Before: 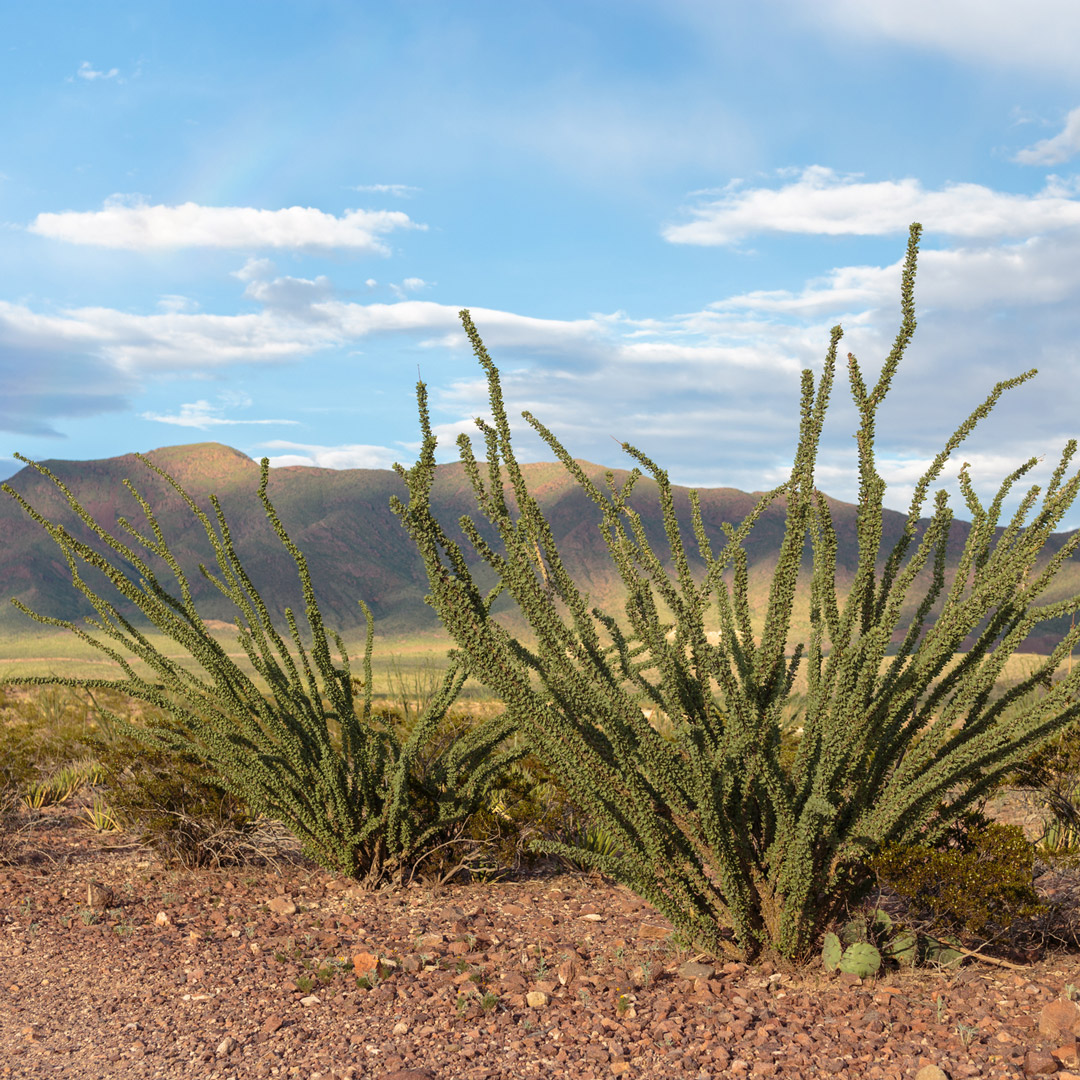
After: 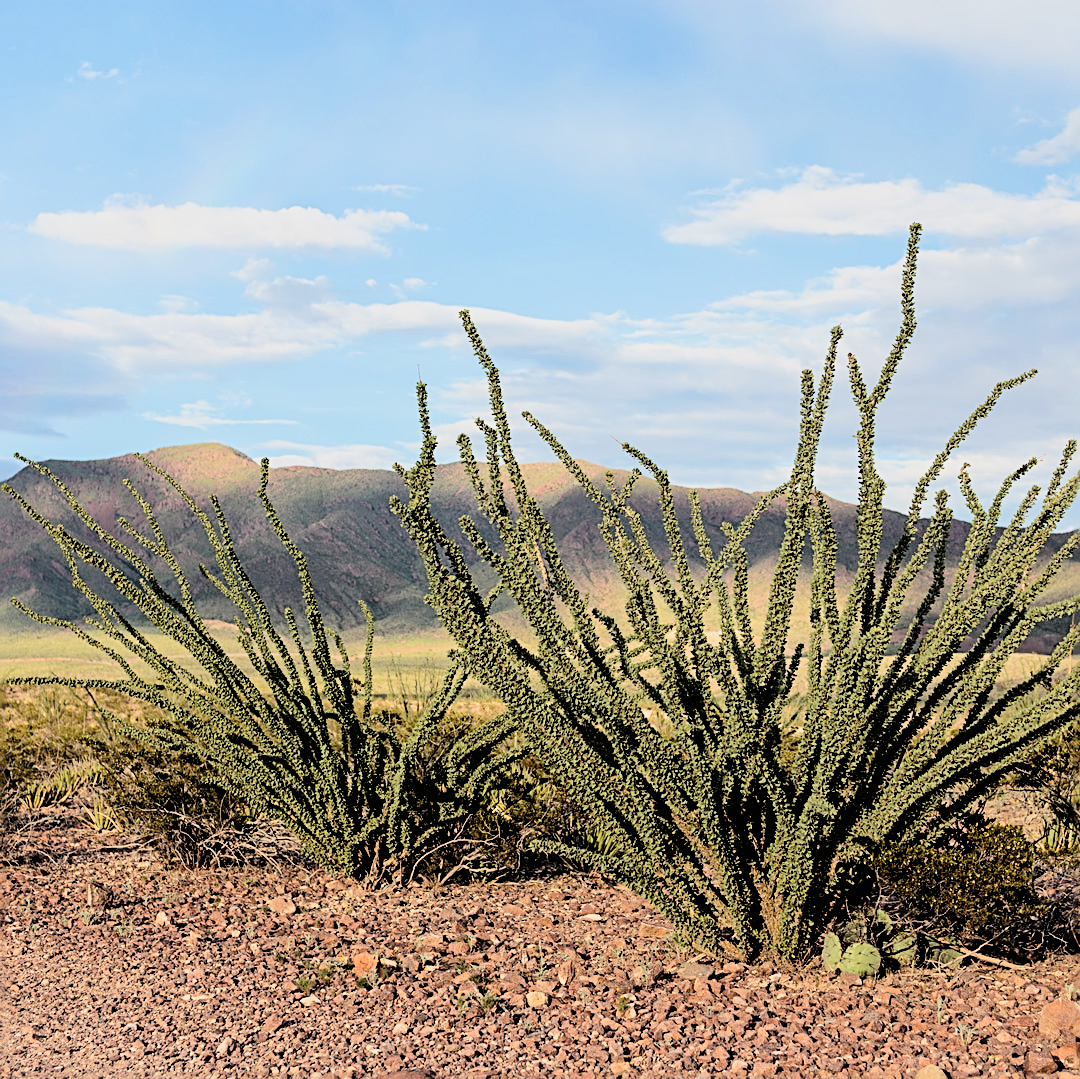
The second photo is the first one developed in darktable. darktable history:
crop: bottom 0.063%
color correction: highlights b* -0.053, saturation 0.874
sharpen: radius 2.629, amount 0.686
filmic rgb: black relative exposure -2.75 EV, white relative exposure 4.56 EV, threshold 3.01 EV, hardness 1.69, contrast 1.246, enable highlight reconstruction true
contrast brightness saturation: contrast 0.202, brightness 0.168, saturation 0.22
